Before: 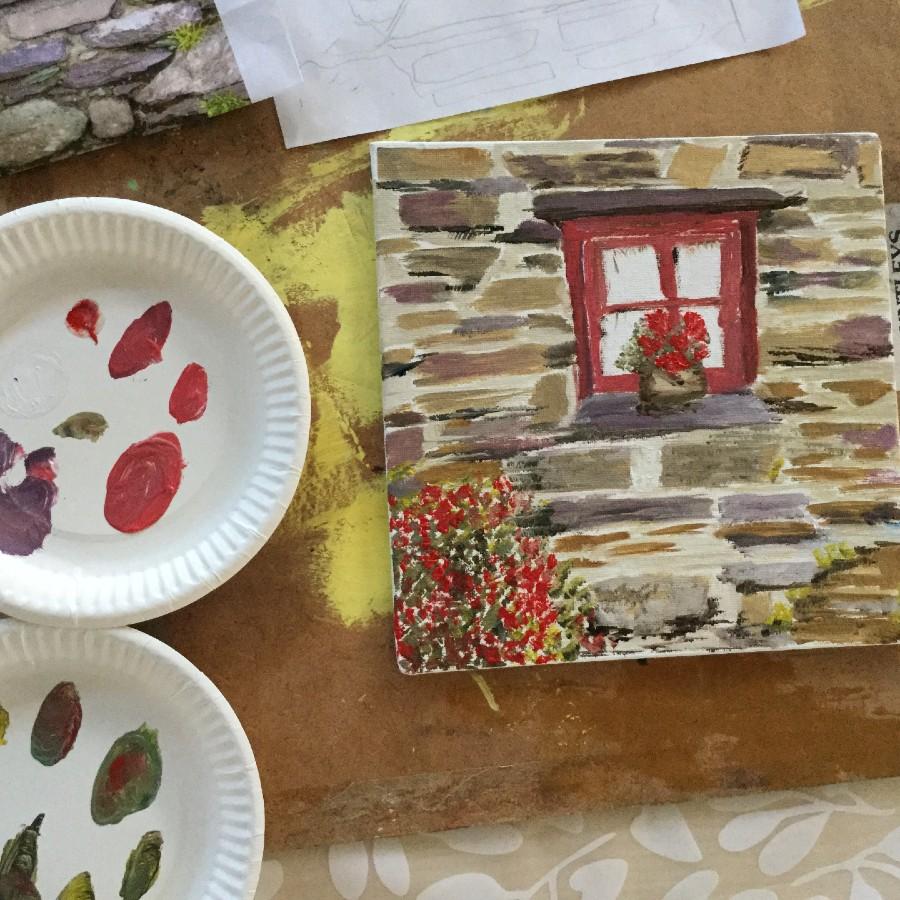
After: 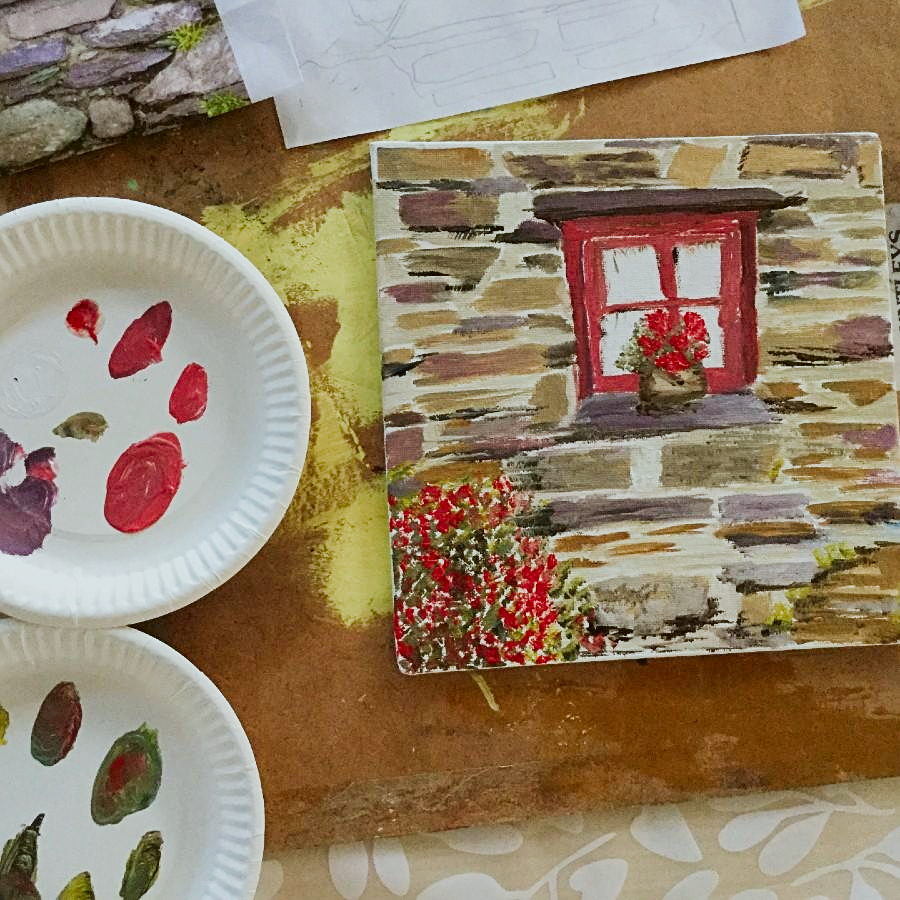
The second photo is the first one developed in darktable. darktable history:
sharpen: radius 2.157, amount 0.389, threshold 0.007
color correction: highlights a* -2.8, highlights b* -2.7, shadows a* 2.16, shadows b* 3.02
contrast brightness saturation: contrast 0.091, saturation 0.274
filmic rgb: black relative exposure -11.37 EV, white relative exposure 3.25 EV, hardness 6.7, color science v5 (2021), contrast in shadows safe, contrast in highlights safe
